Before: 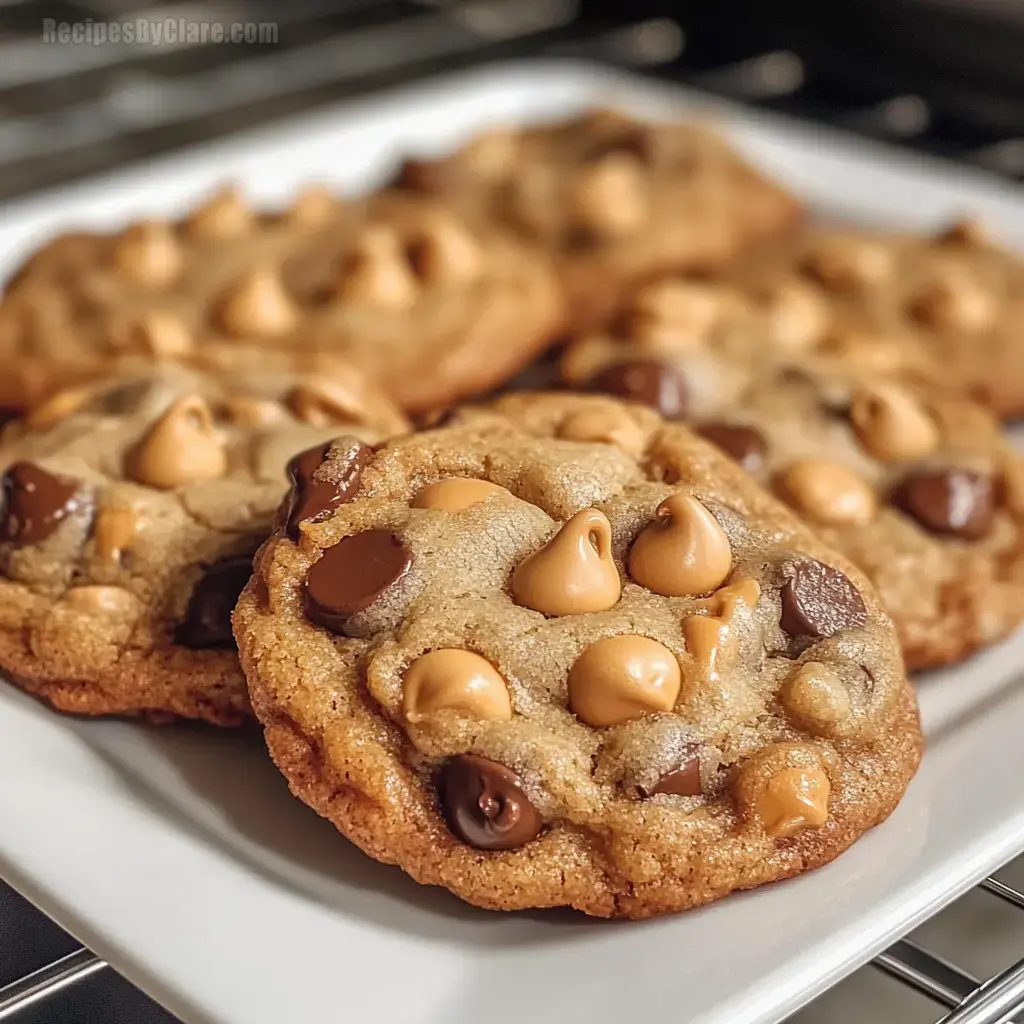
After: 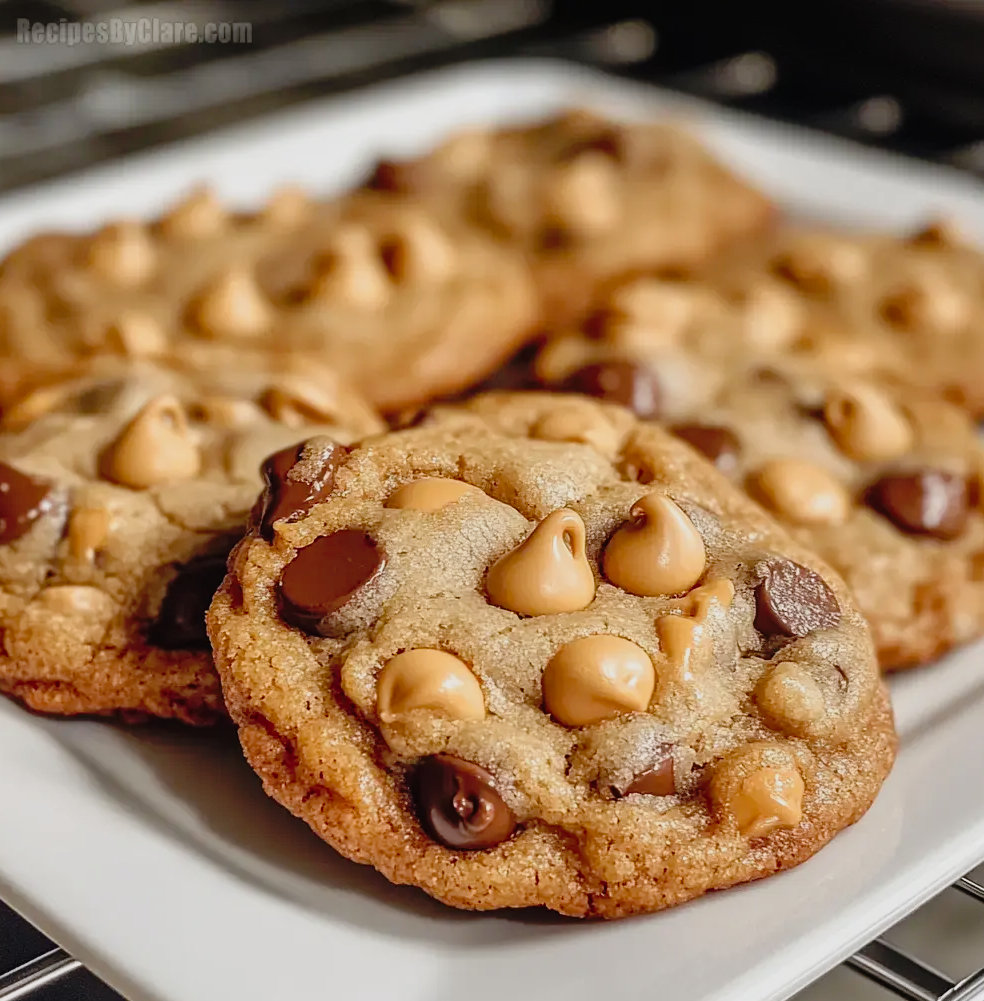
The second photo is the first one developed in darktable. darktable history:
tone curve: curves: ch0 [(0, 0.009) (0.105, 0.054) (0.195, 0.132) (0.289, 0.278) (0.384, 0.391) (0.513, 0.53) (0.66, 0.667) (0.895, 0.863) (1, 0.919)]; ch1 [(0, 0) (0.161, 0.092) (0.35, 0.33) (0.403, 0.395) (0.456, 0.469) (0.502, 0.499) (0.519, 0.514) (0.576, 0.584) (0.642, 0.658) (0.701, 0.742) (1, 0.942)]; ch2 [(0, 0) (0.371, 0.362) (0.437, 0.437) (0.501, 0.5) (0.53, 0.528) (0.569, 0.564) (0.619, 0.58) (0.883, 0.752) (1, 0.929)], preserve colors none
crop and rotate: left 2.627%, right 1.197%, bottom 2.19%
